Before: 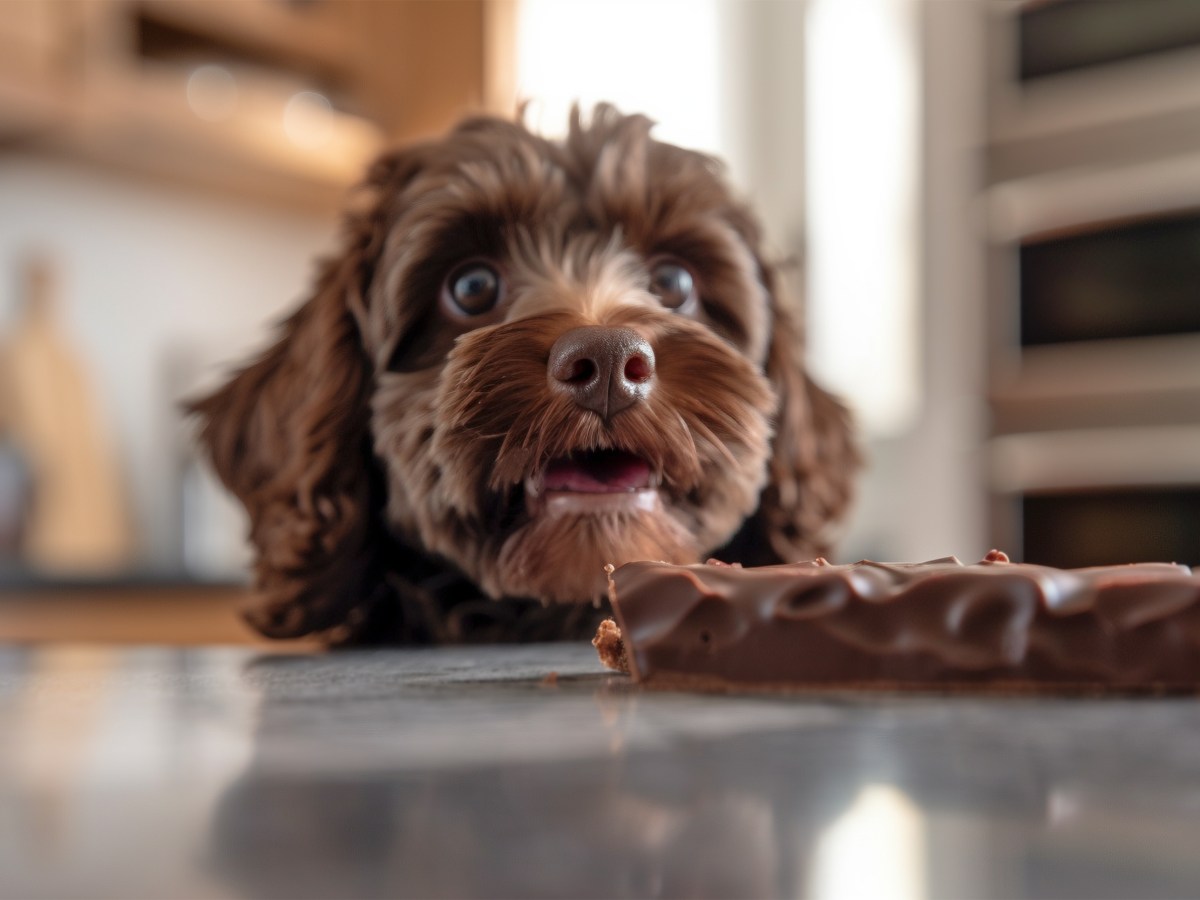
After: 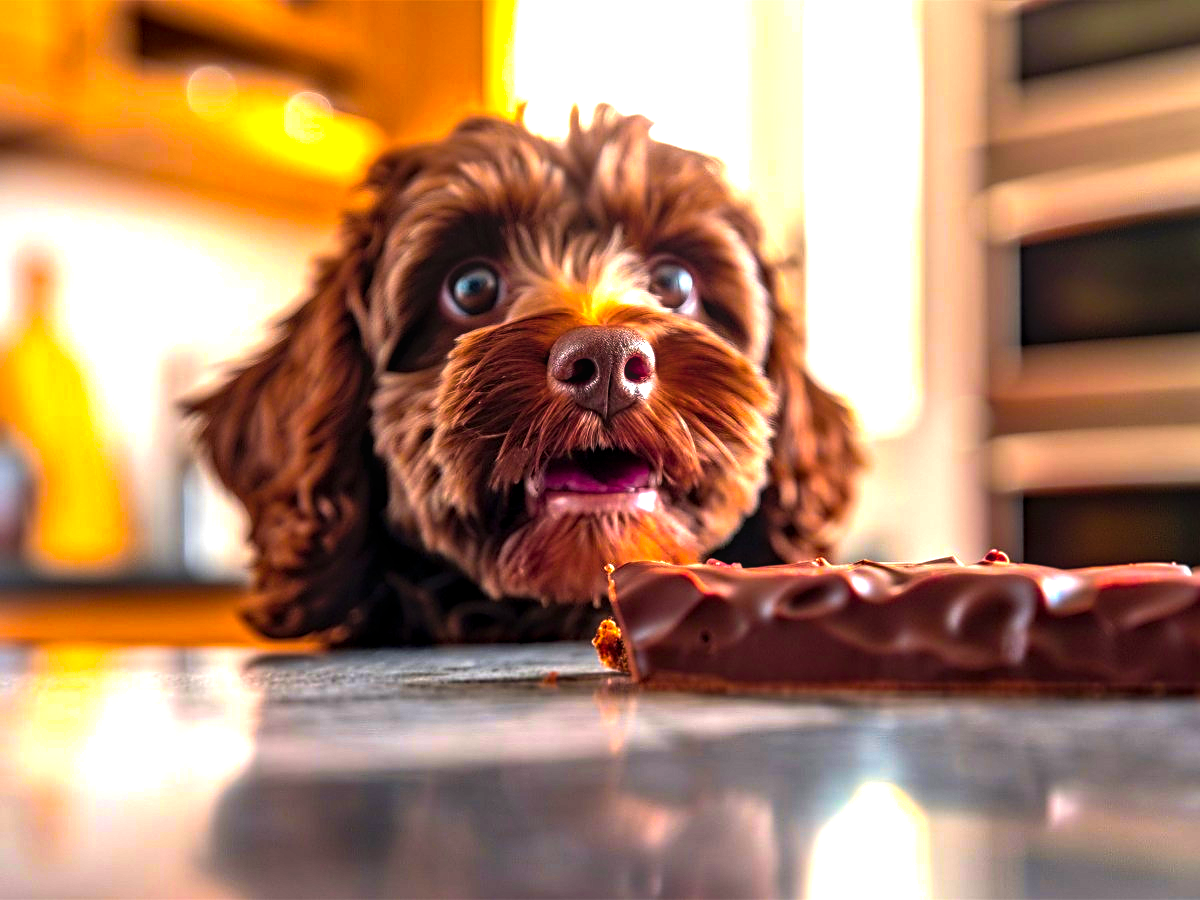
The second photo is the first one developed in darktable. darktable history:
local contrast: detail 130%
color balance rgb: linear chroma grading › highlights 100%, linear chroma grading › global chroma 23.41%, perceptual saturation grading › global saturation 35.38%, hue shift -10.68°, perceptual brilliance grading › highlights 47.25%, perceptual brilliance grading › mid-tones 22.2%, perceptual brilliance grading › shadows -5.93%
sharpen: on, module defaults
haze removal: compatibility mode true, adaptive false
